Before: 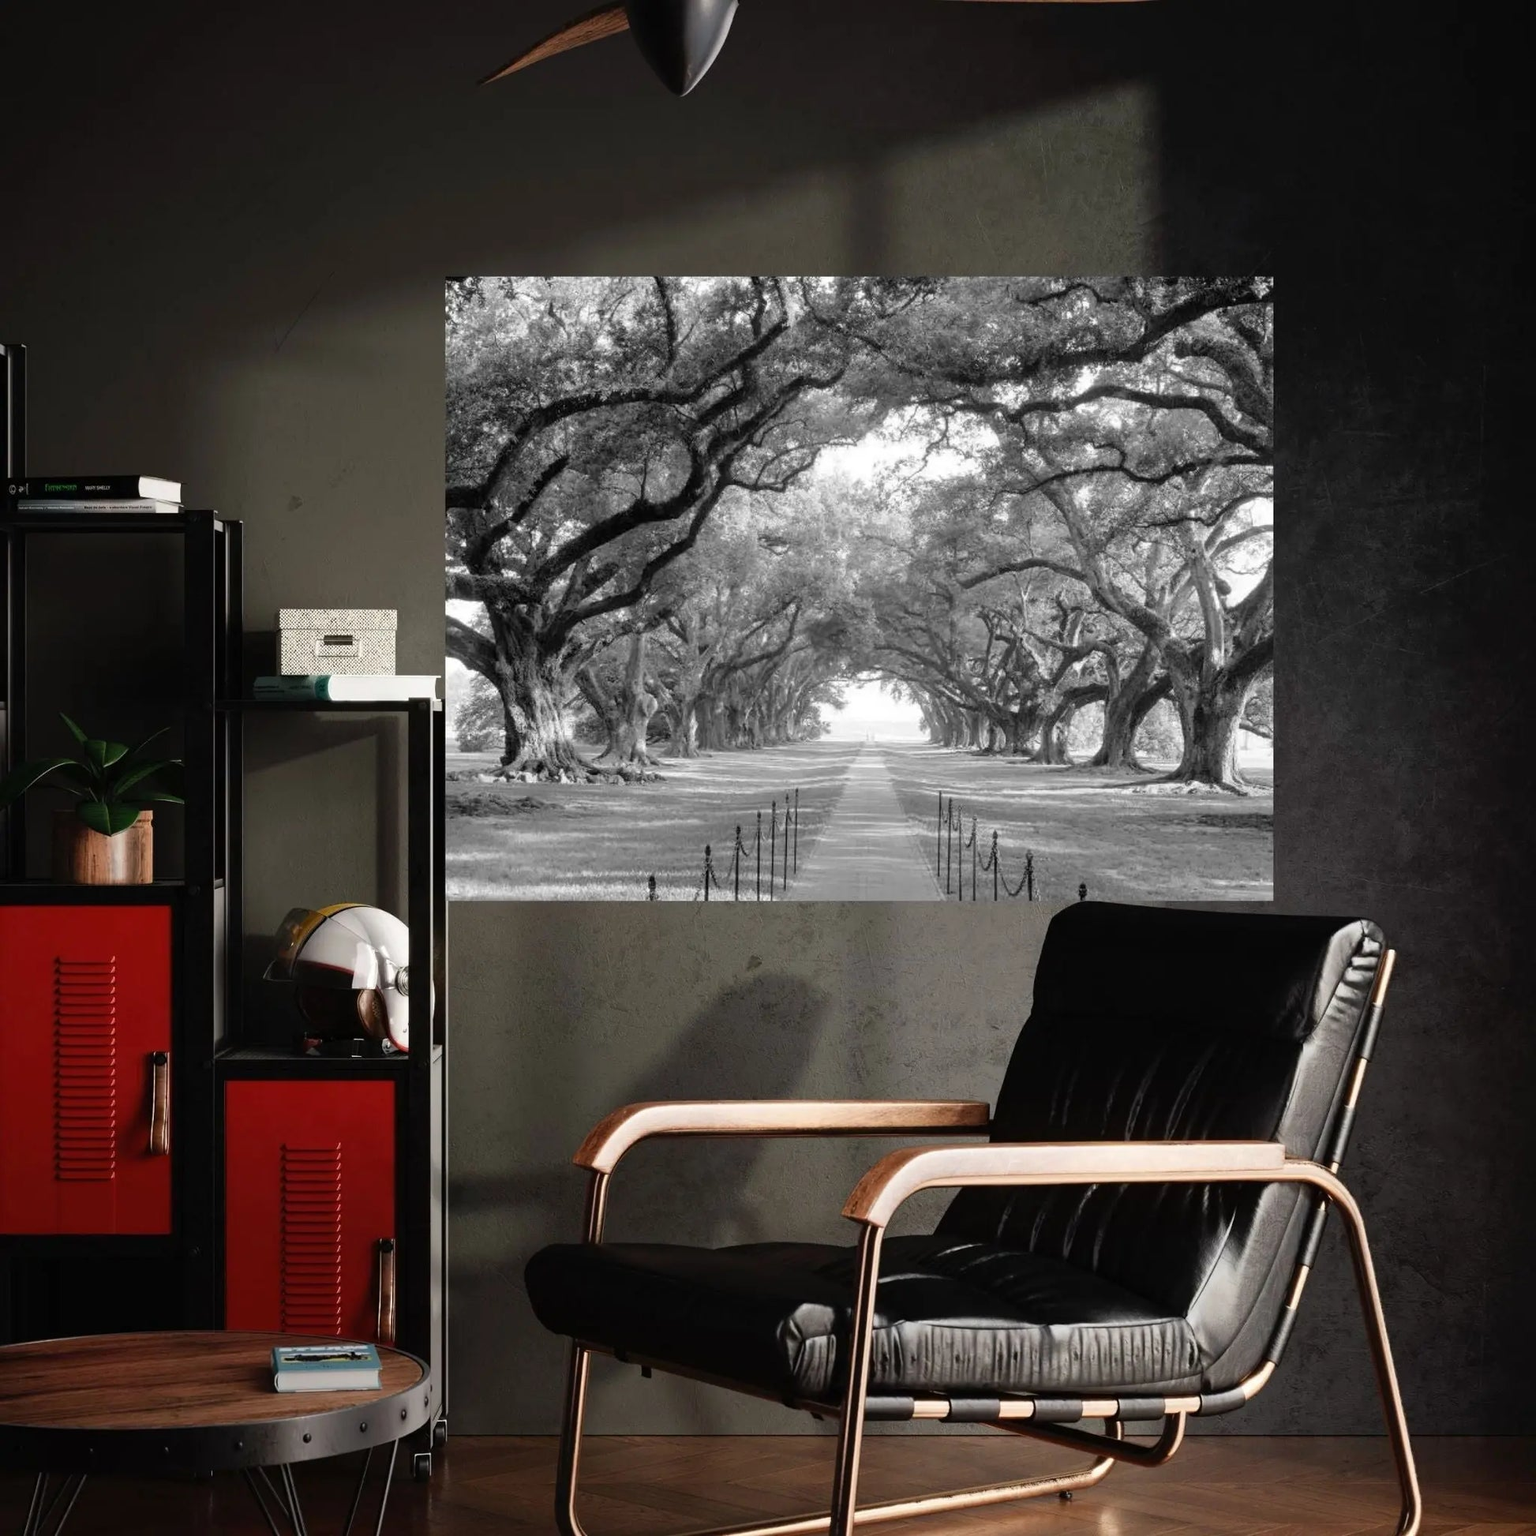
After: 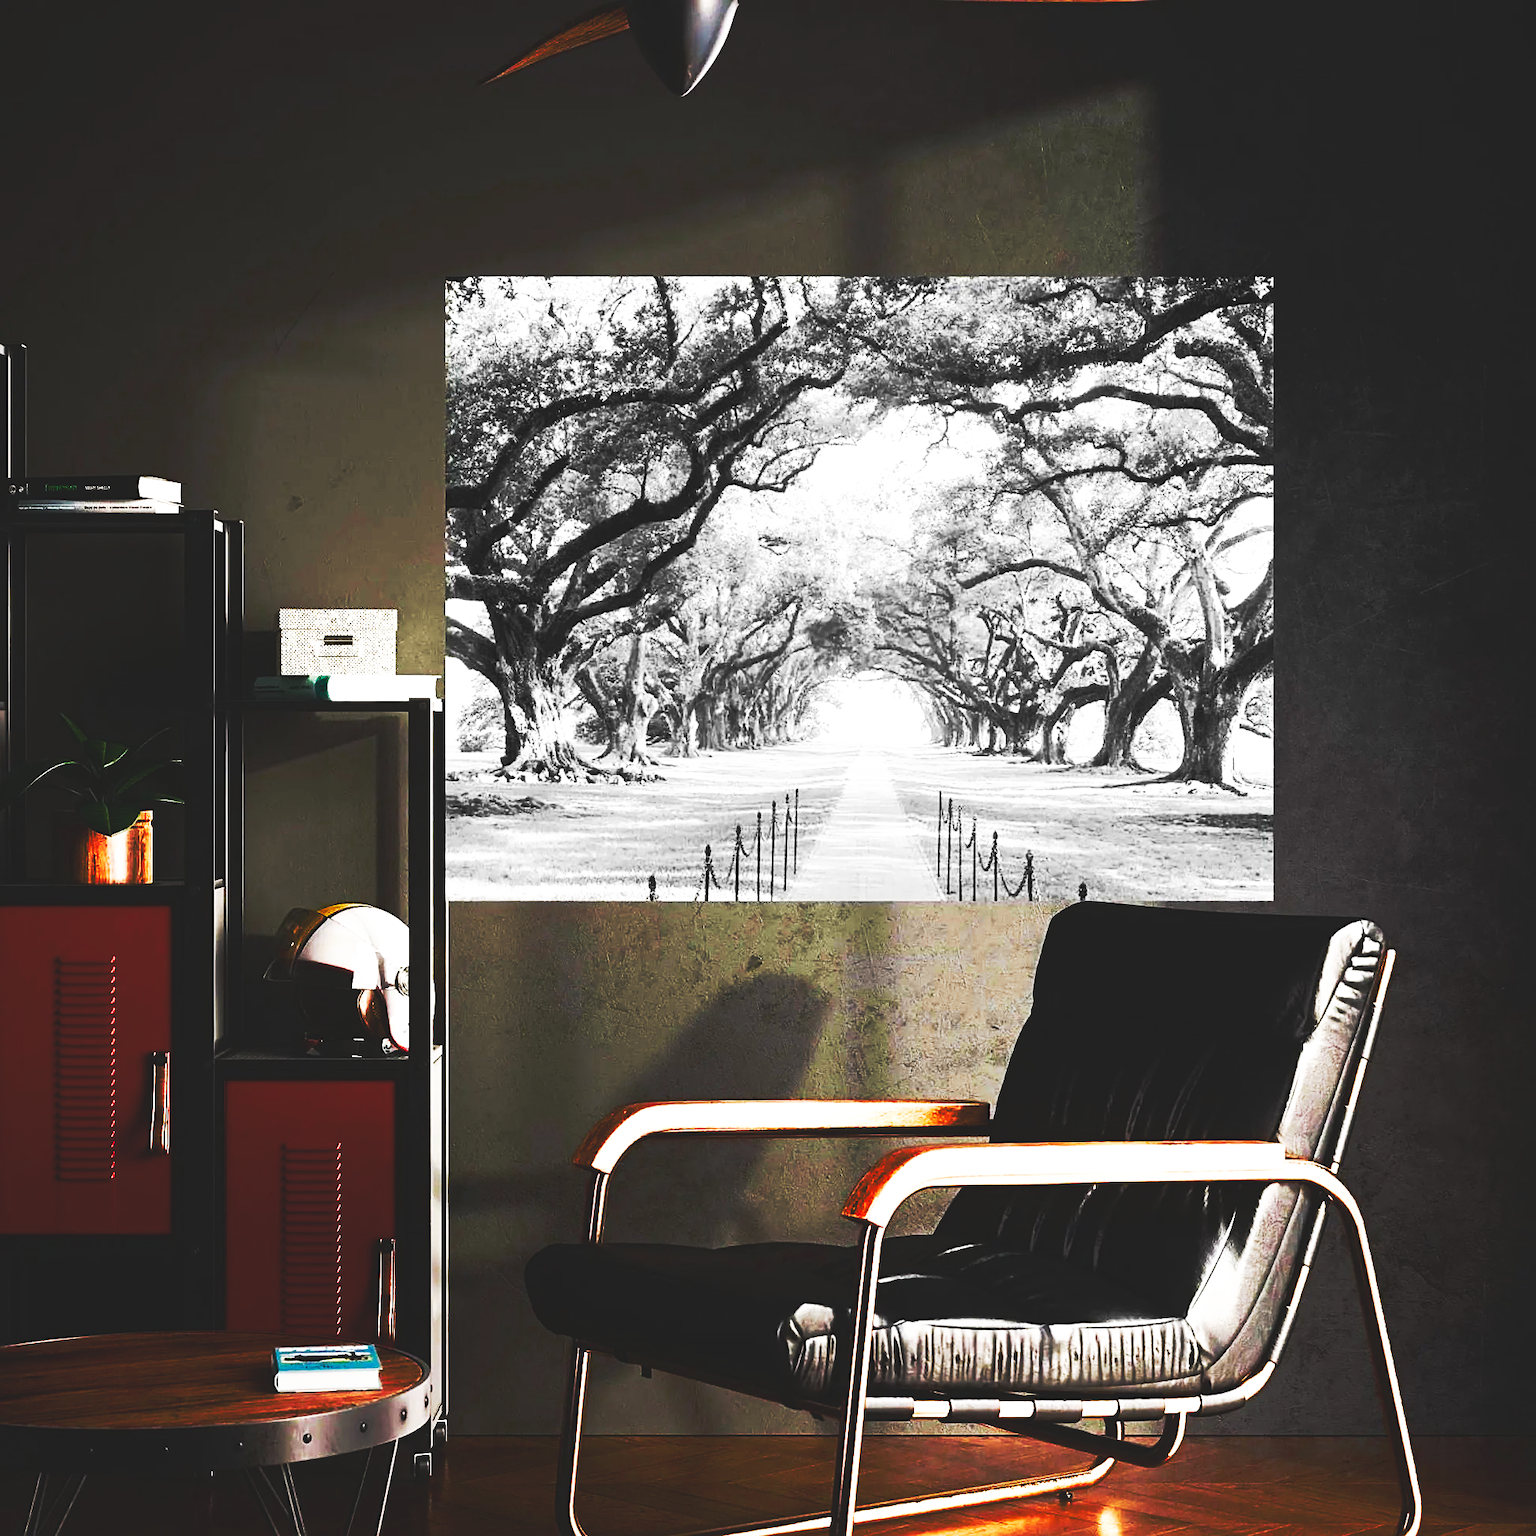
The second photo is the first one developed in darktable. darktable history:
base curve: curves: ch0 [(0, 0.015) (0.085, 0.116) (0.134, 0.298) (0.19, 0.545) (0.296, 0.764) (0.599, 0.982) (1, 1)], preserve colors none
sharpen: amount 0.491
color balance rgb: highlights gain › luminance 17.781%, linear chroma grading › global chroma 1.882%, linear chroma grading › mid-tones -0.924%, perceptual saturation grading › global saturation 20%, perceptual saturation grading › highlights -25.092%, perceptual saturation grading › shadows 50.484%, global vibrance 9.441%, contrast 14.828%, saturation formula JzAzBz (2021)
